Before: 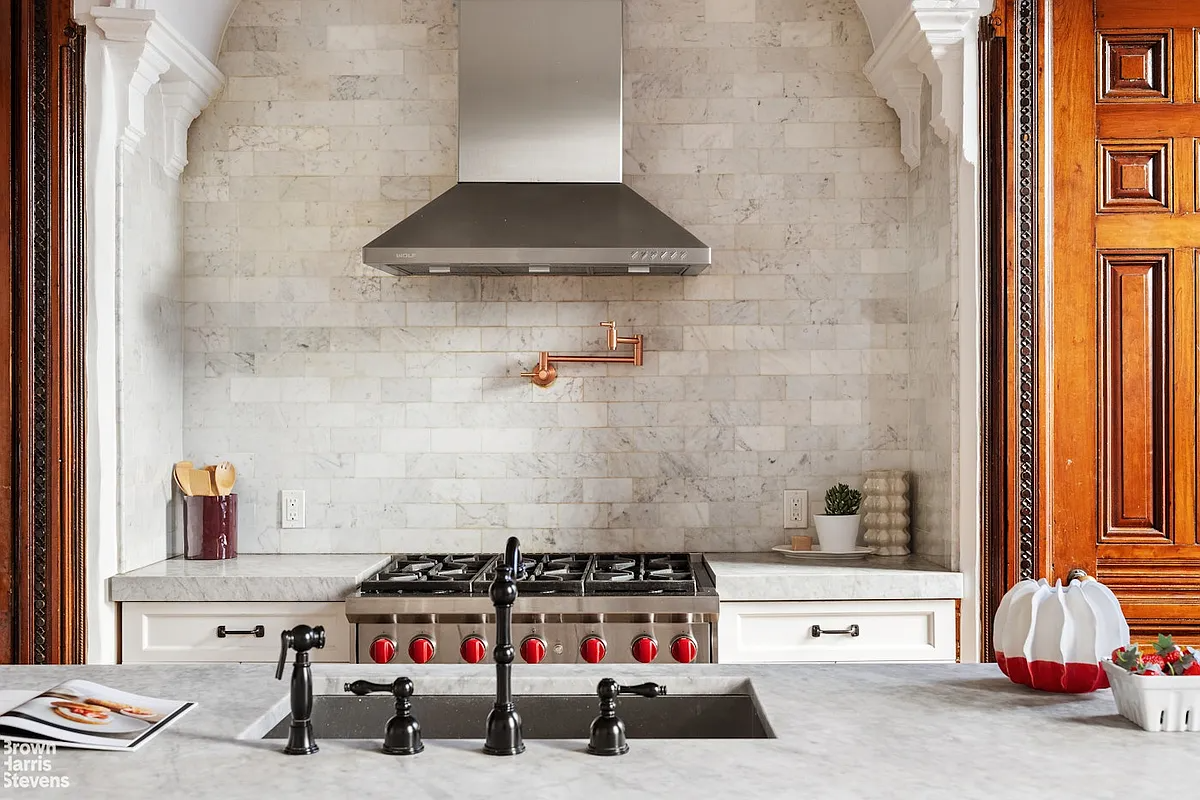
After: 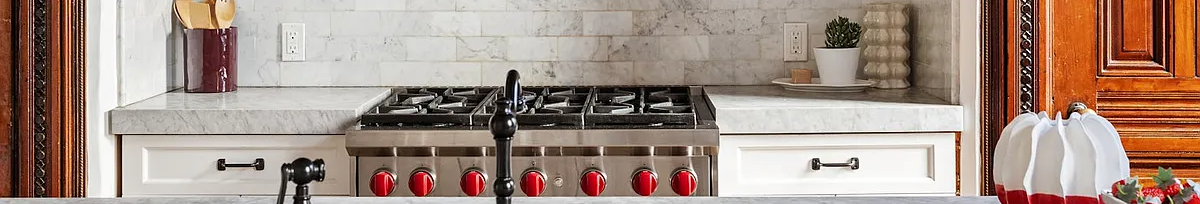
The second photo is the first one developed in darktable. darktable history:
crop and rotate: top 58.516%, bottom 15.903%
shadows and highlights: shadows 36.47, highlights -26.7, soften with gaussian
